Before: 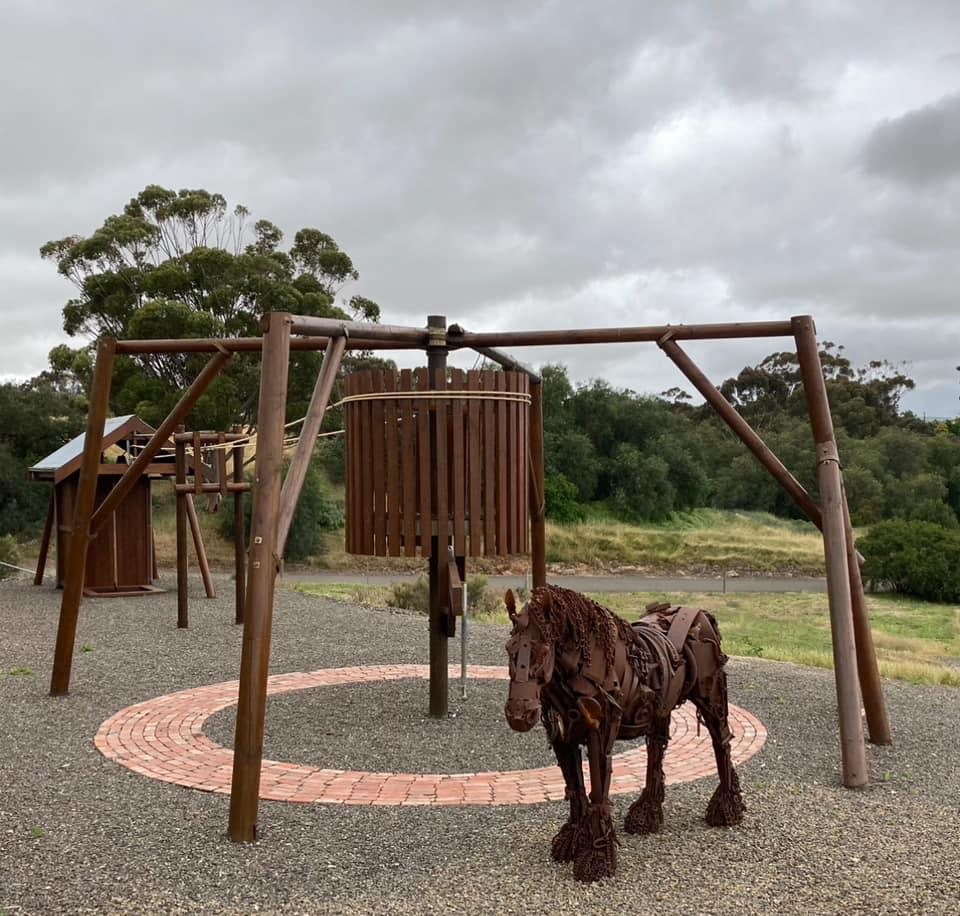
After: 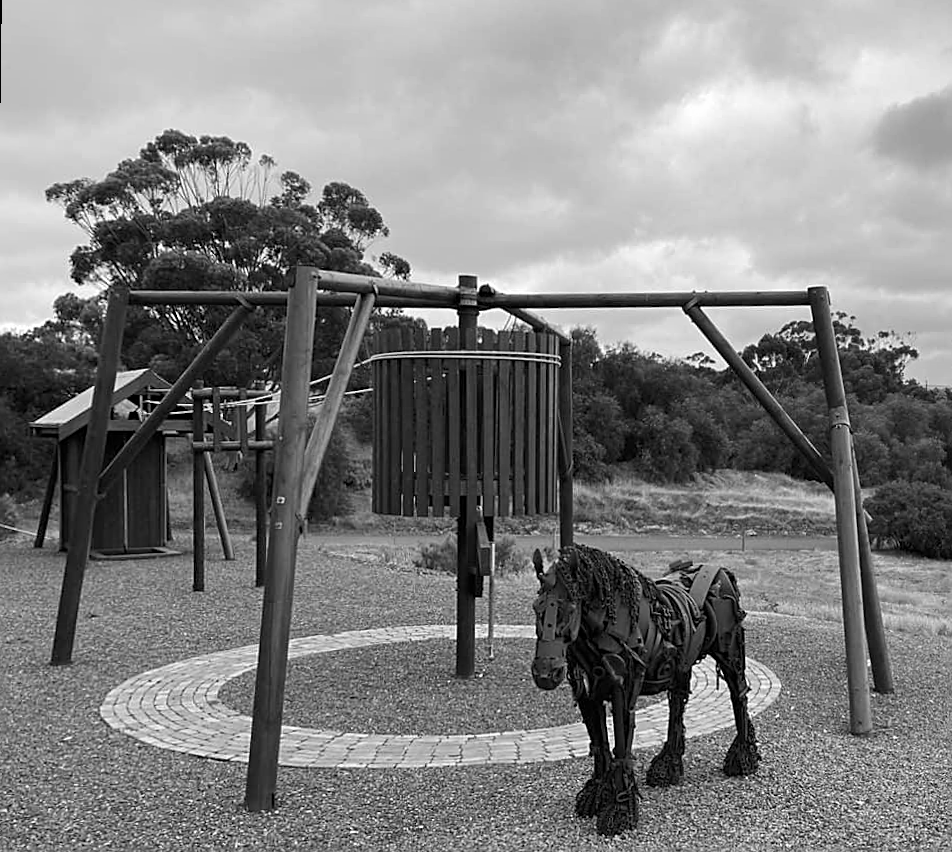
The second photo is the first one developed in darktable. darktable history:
monochrome: on, module defaults
rotate and perspective: rotation 0.679°, lens shift (horizontal) 0.136, crop left 0.009, crop right 0.991, crop top 0.078, crop bottom 0.95
sharpen: on, module defaults
